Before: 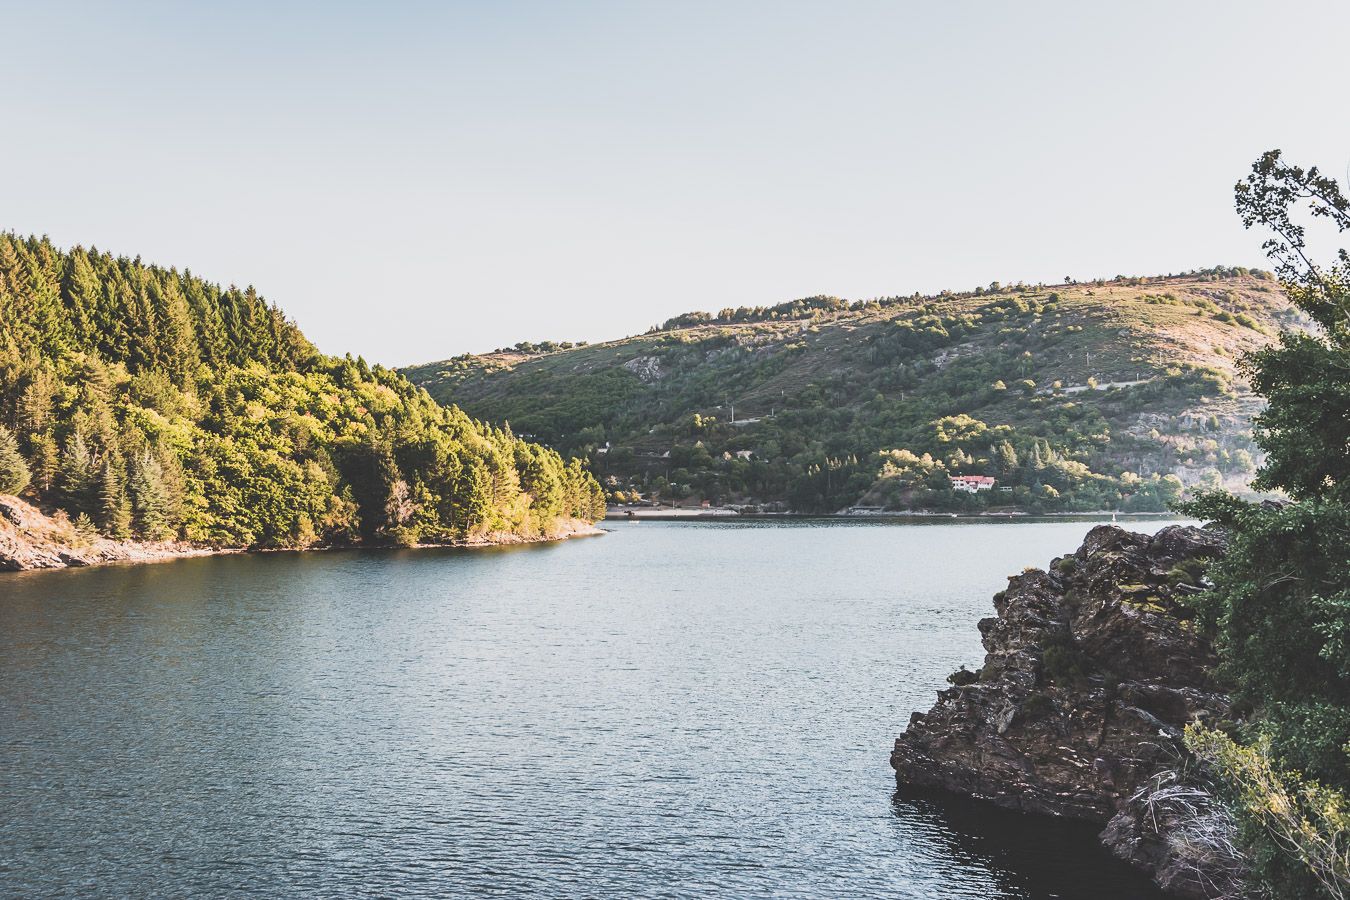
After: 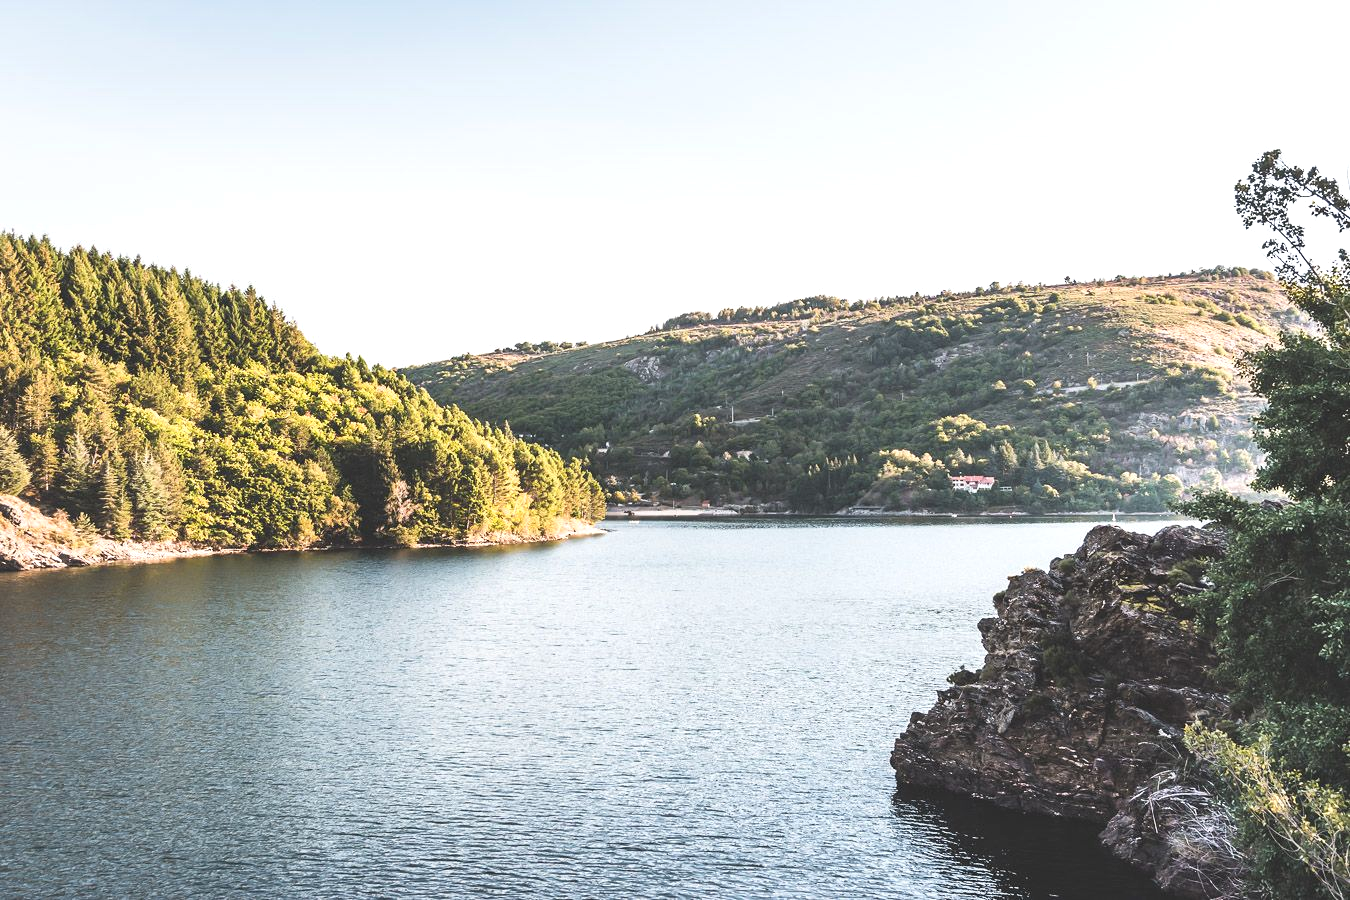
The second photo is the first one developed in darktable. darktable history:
tone equalizer: -8 EV -0.409 EV, -7 EV -0.393 EV, -6 EV -0.298 EV, -5 EV -0.188 EV, -3 EV 0.197 EV, -2 EV 0.348 EV, -1 EV 0.393 EV, +0 EV 0.435 EV
